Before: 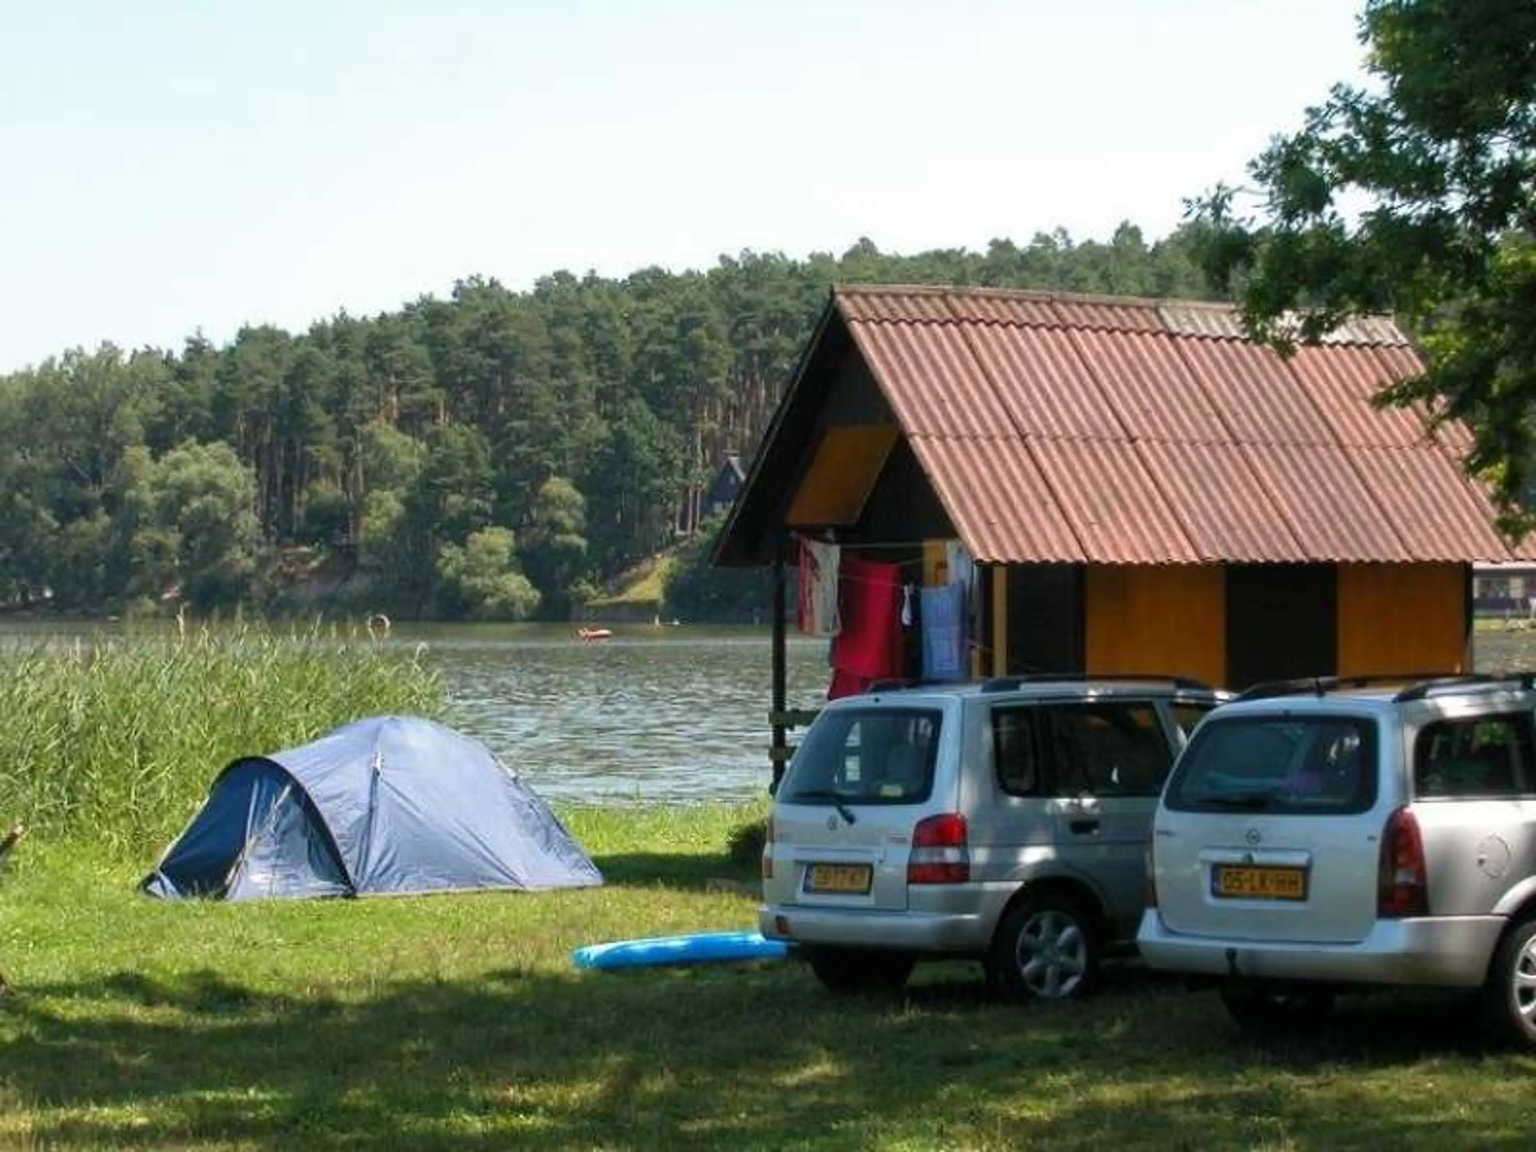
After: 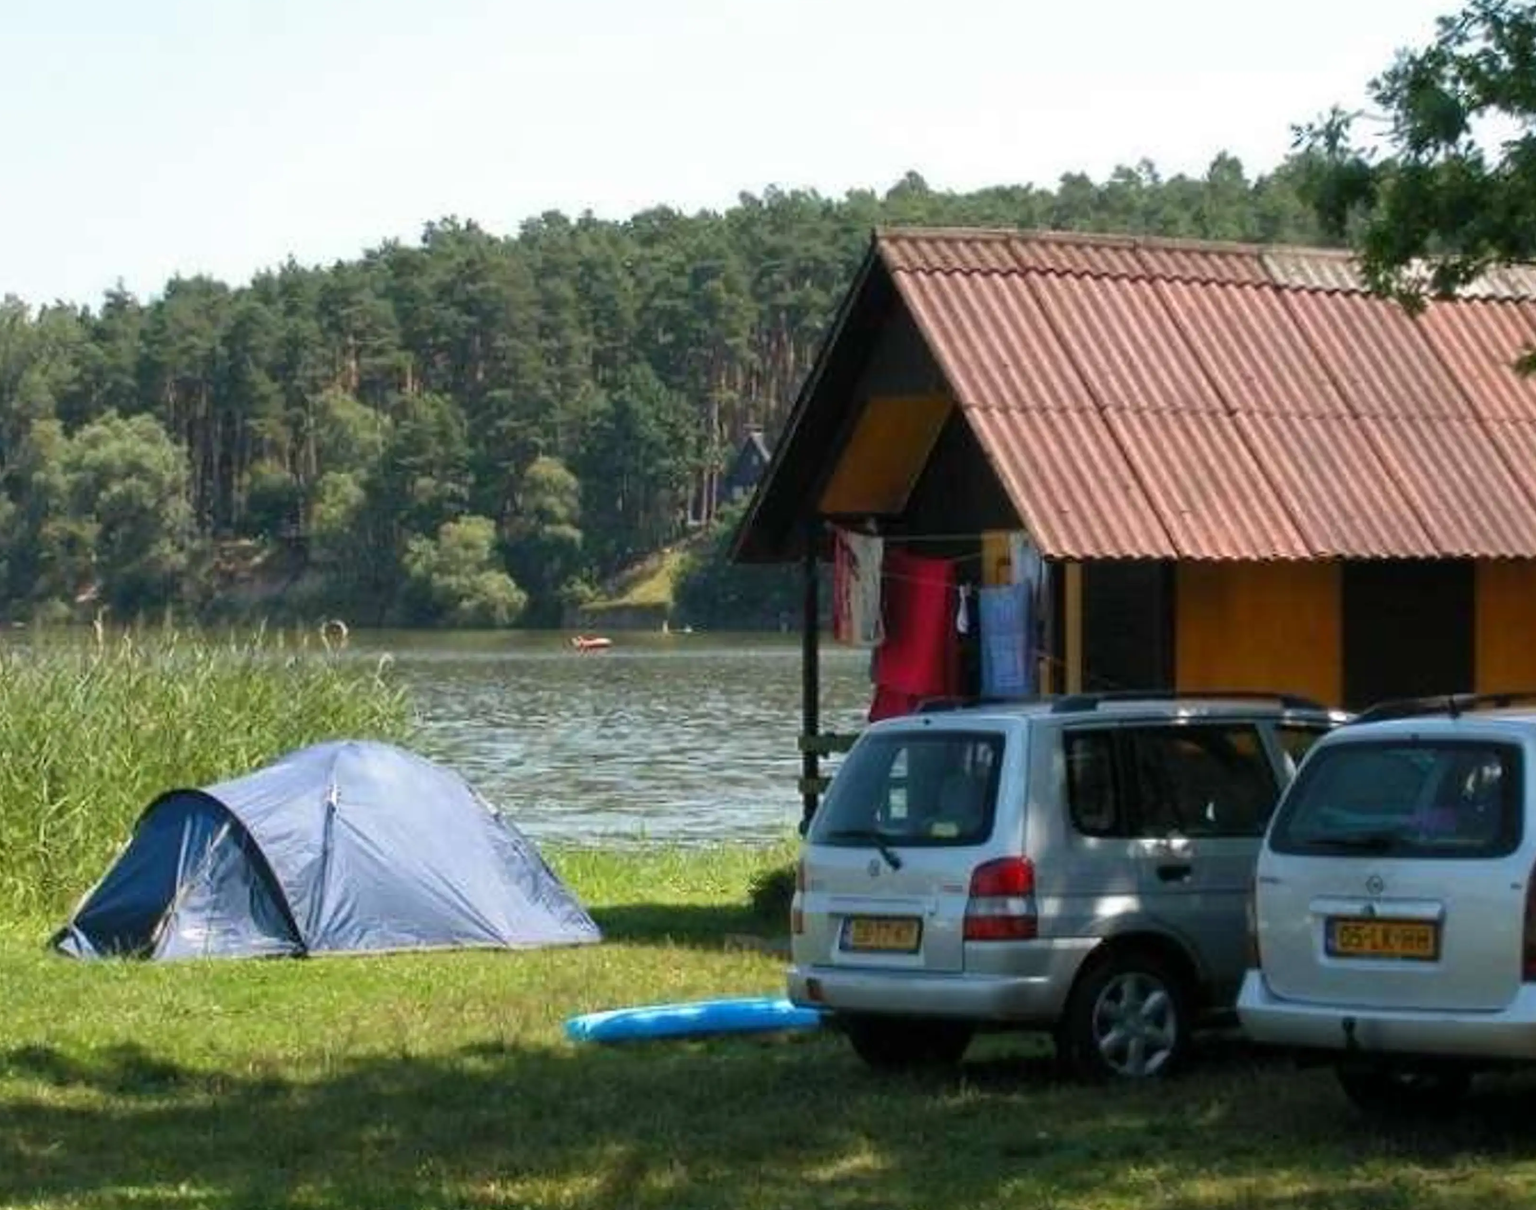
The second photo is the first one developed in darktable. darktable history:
crop: left 6.399%, top 8.148%, right 9.543%, bottom 3.523%
